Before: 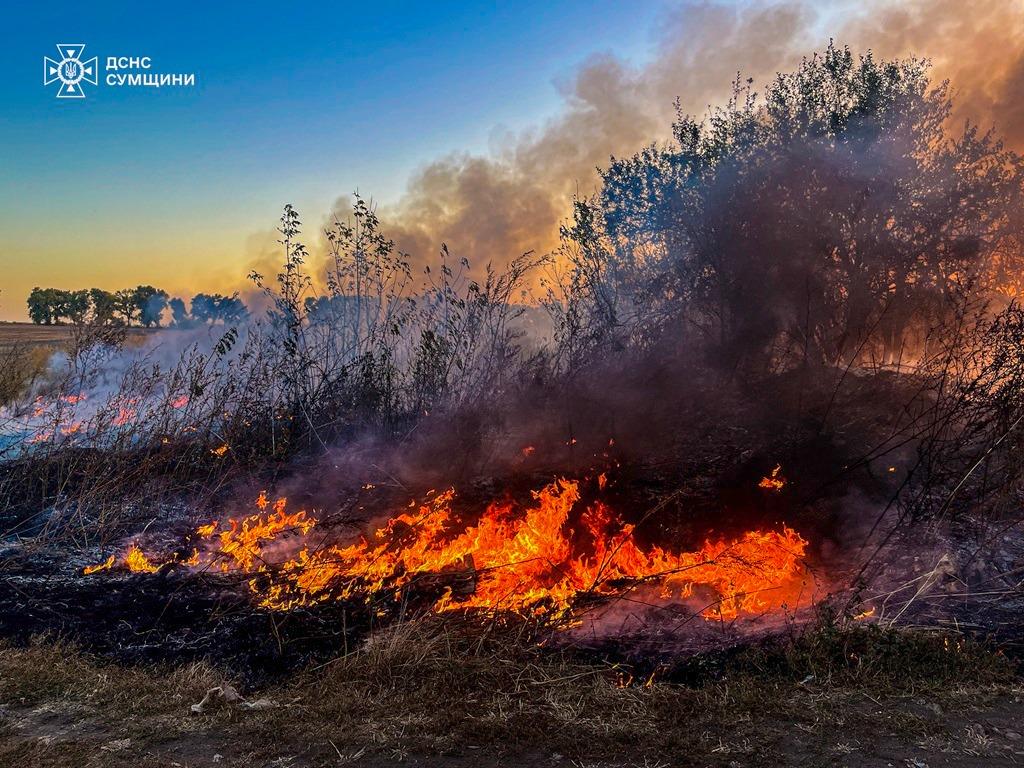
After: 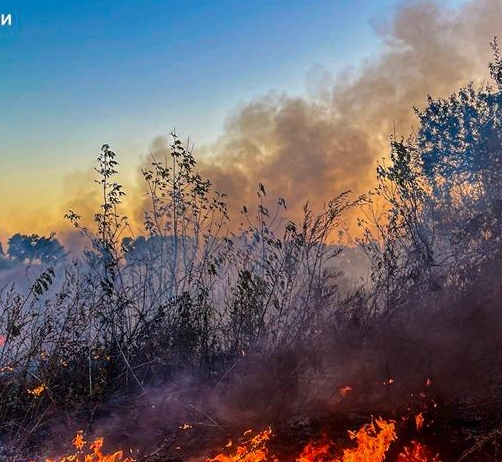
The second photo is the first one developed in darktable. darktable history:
crop: left 17.909%, top 7.857%, right 32.977%, bottom 31.887%
